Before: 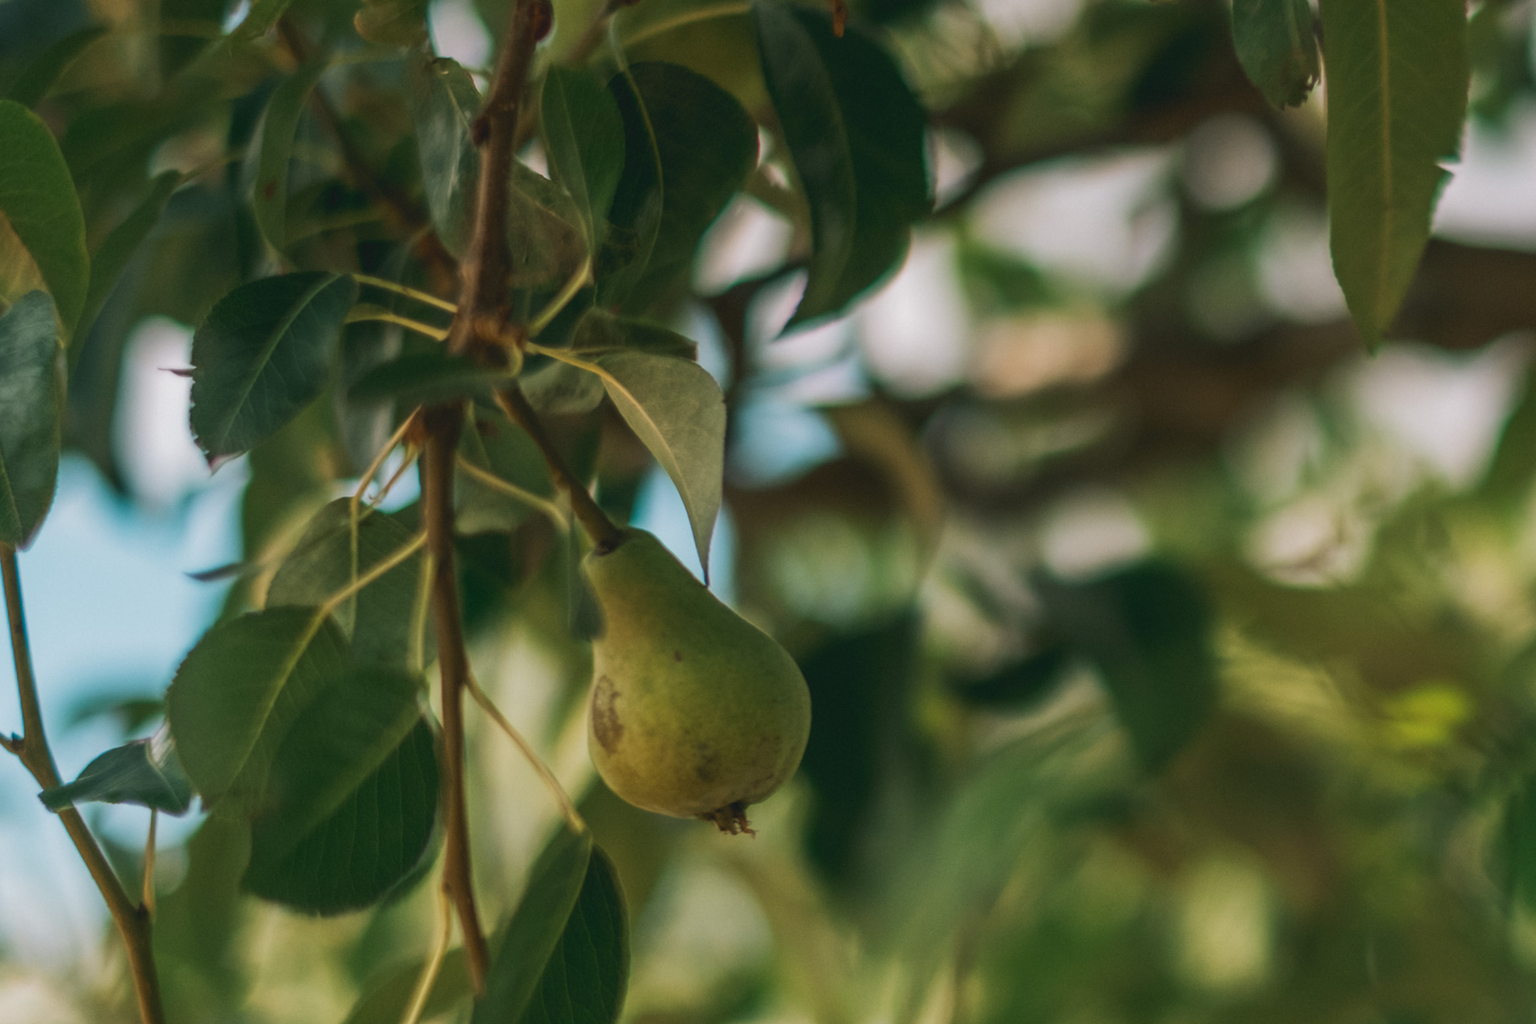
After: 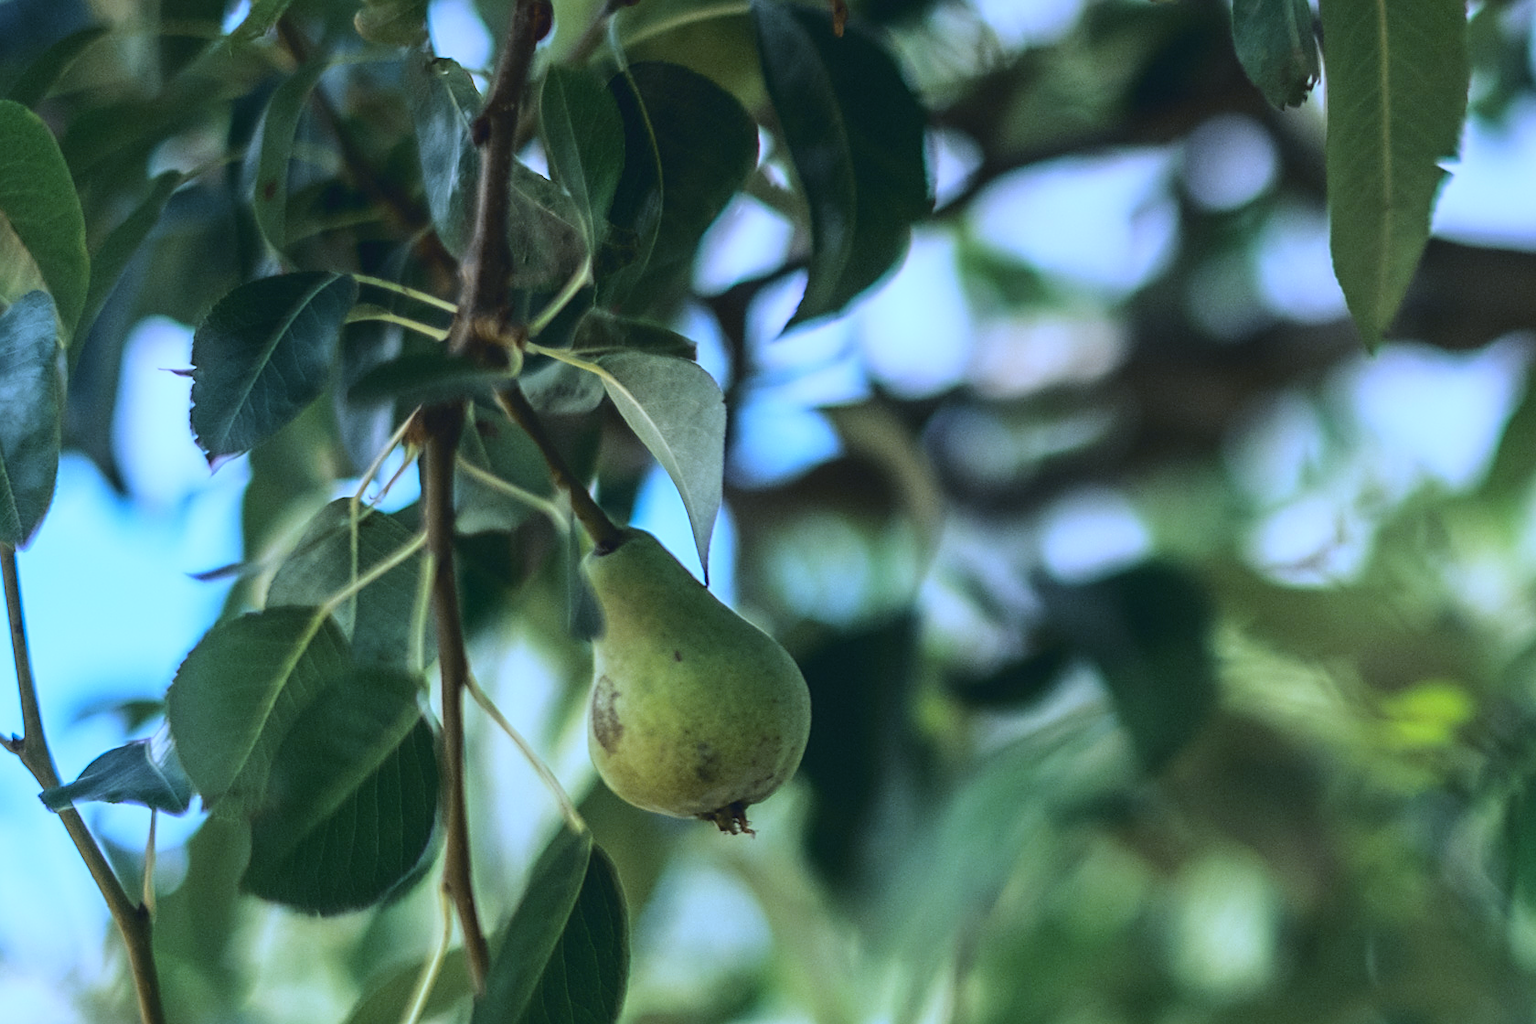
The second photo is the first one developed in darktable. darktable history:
base curve: curves: ch0 [(0, 0) (0.028, 0.03) (0.121, 0.232) (0.46, 0.748) (0.859, 0.968) (1, 1)]
sharpen: on, module defaults
white balance: red 0.766, blue 1.537
